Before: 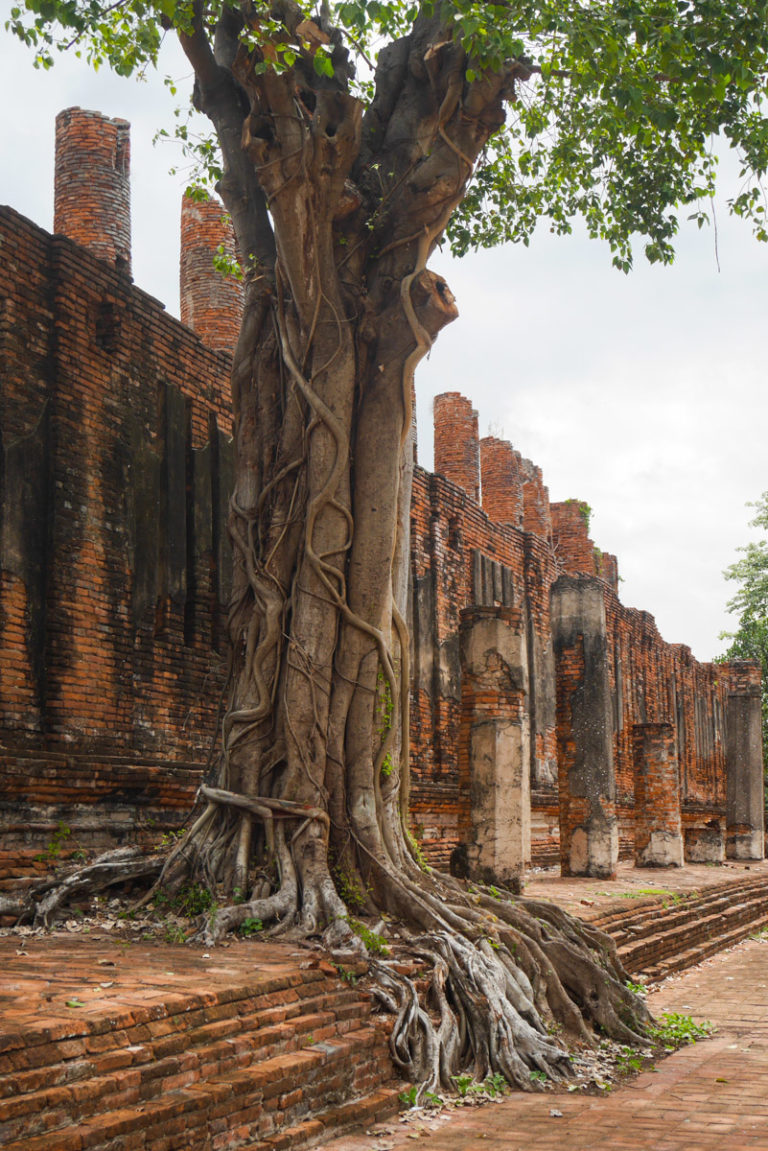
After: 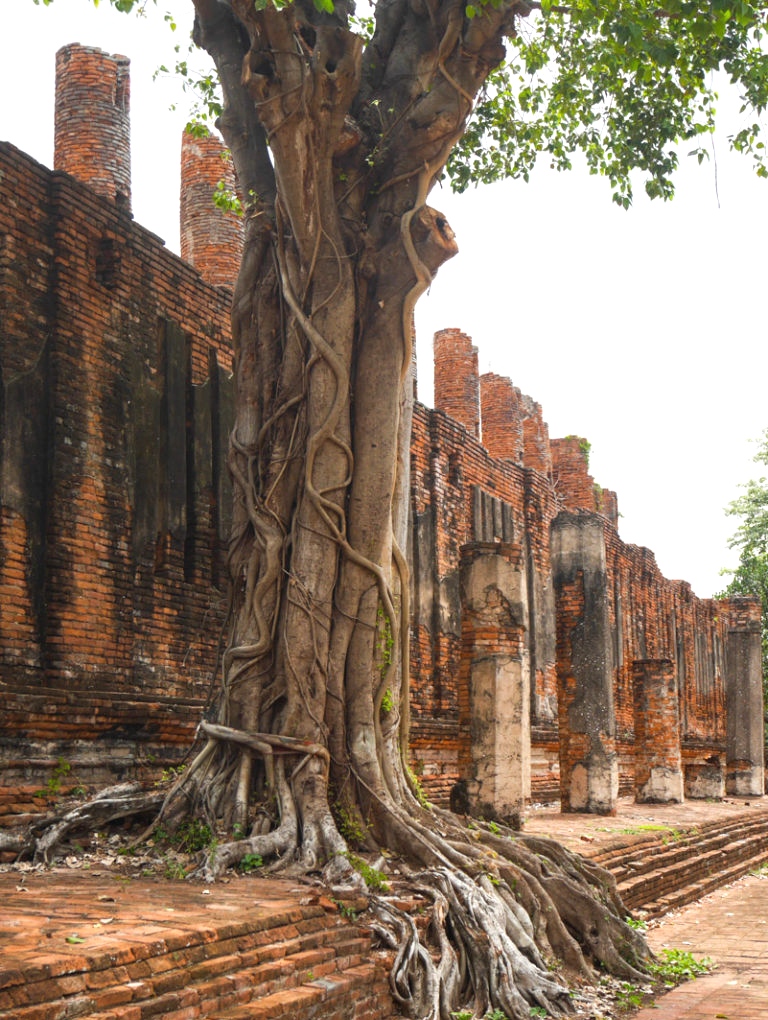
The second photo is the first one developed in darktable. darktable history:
crop and rotate: top 5.561%, bottom 5.743%
exposure: black level correction 0, exposure 0.499 EV, compensate exposure bias true, compensate highlight preservation false
